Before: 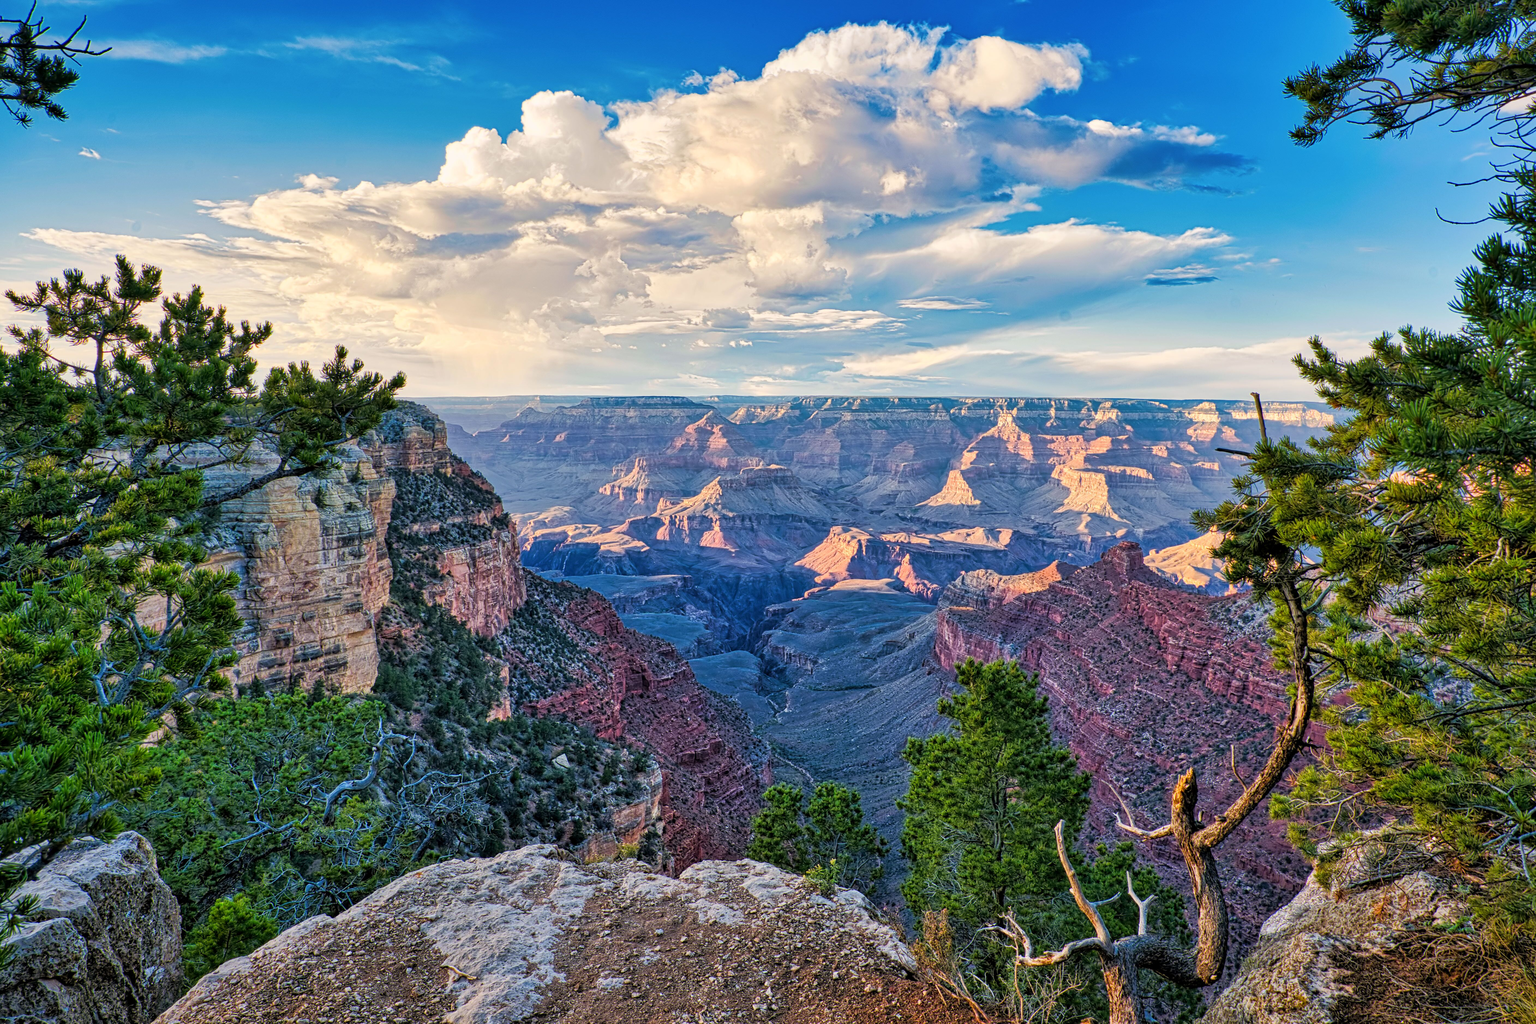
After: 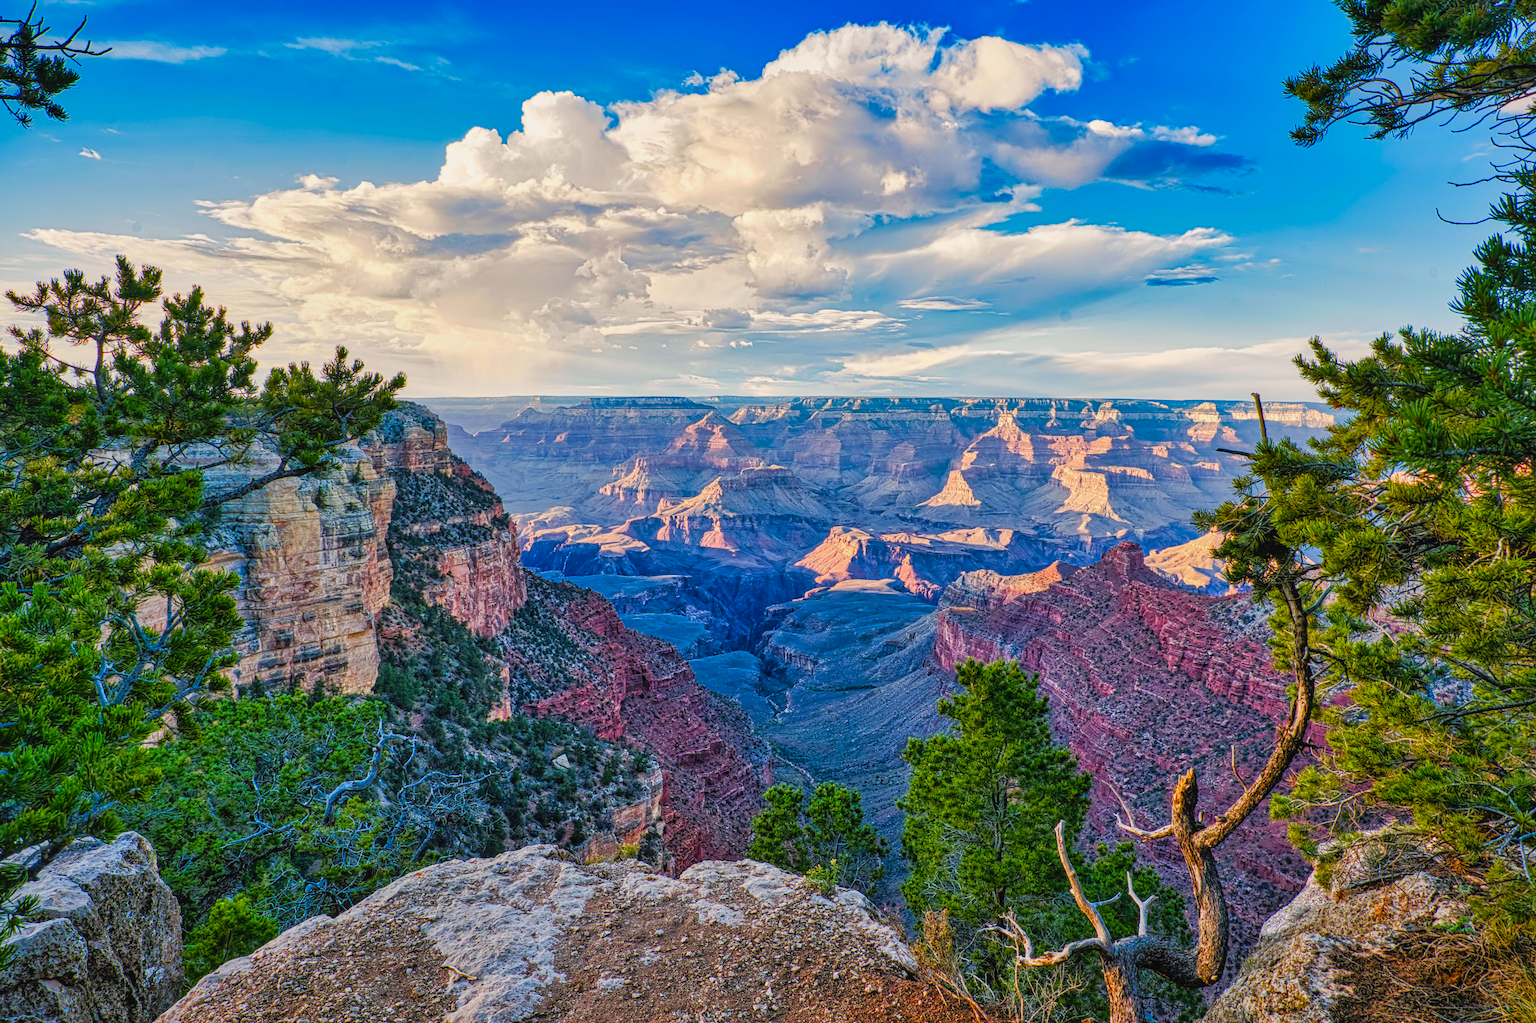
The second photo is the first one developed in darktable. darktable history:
color balance rgb: global offset › luminance 0.471%, global offset › hue 169.59°, perceptual saturation grading › global saturation 27.184%, perceptual saturation grading › highlights -28.863%, perceptual saturation grading › mid-tones 15.32%, perceptual saturation grading › shadows 33.981%, contrast -10.647%
local contrast: on, module defaults
tone equalizer: edges refinement/feathering 500, mask exposure compensation -1.57 EV, preserve details no
